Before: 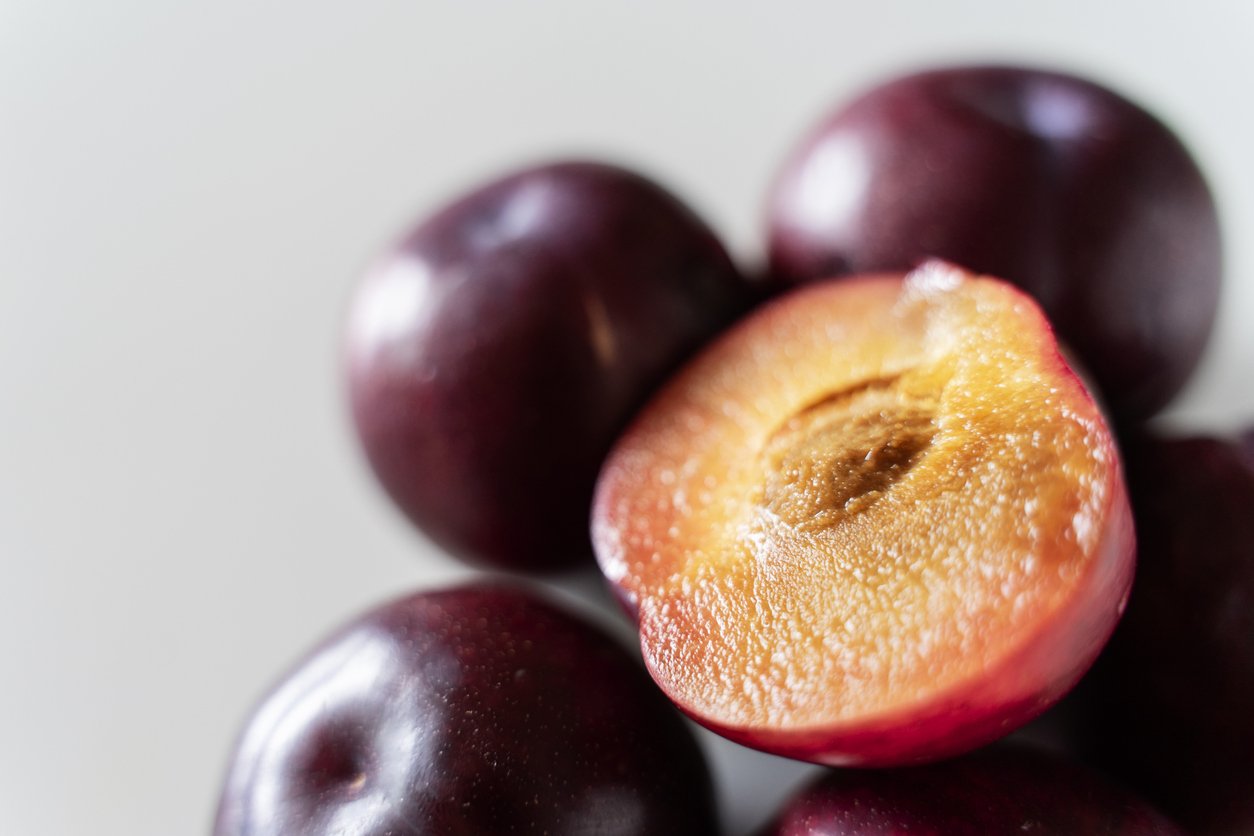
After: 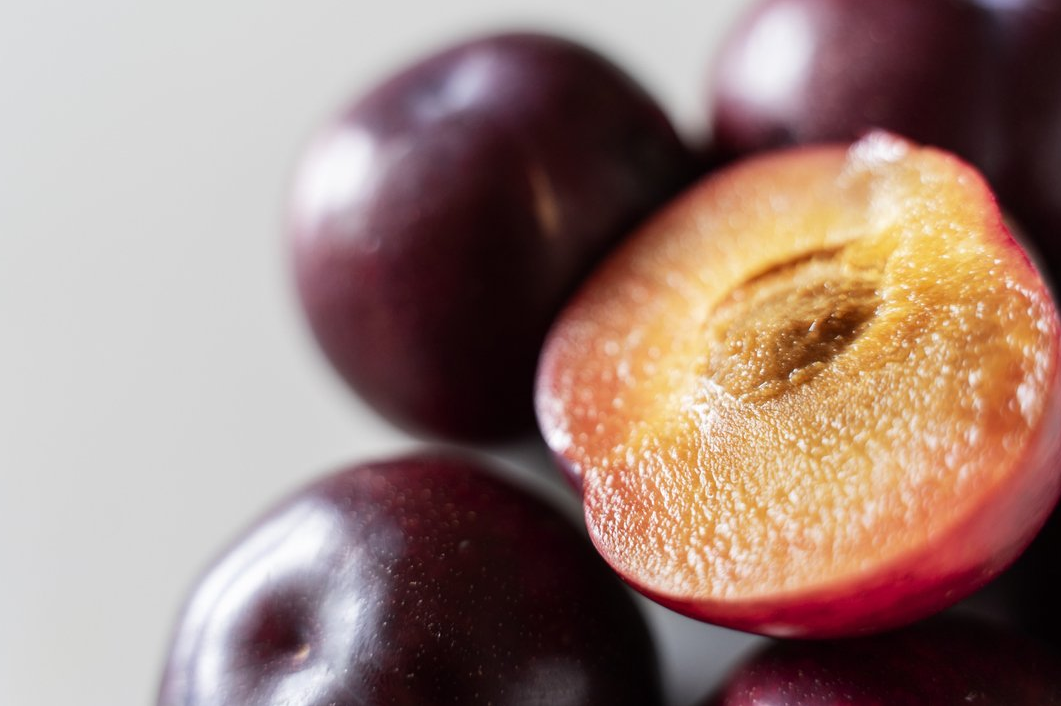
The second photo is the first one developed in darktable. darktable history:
crop and rotate: left 4.615%, top 15.461%, right 10.705%
